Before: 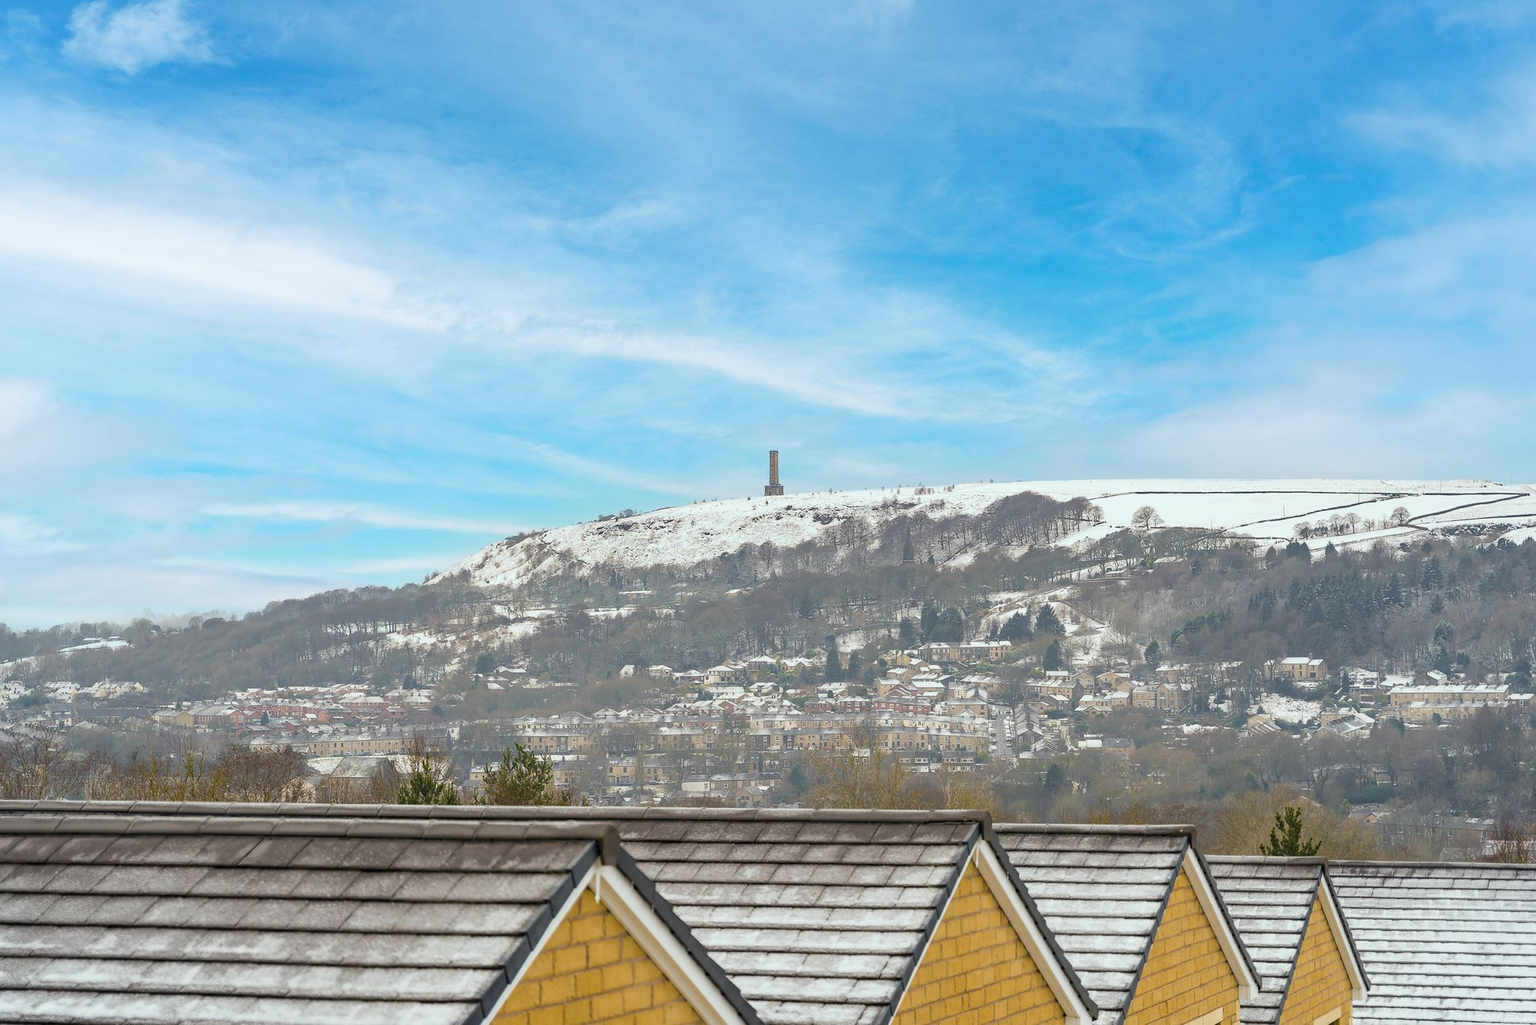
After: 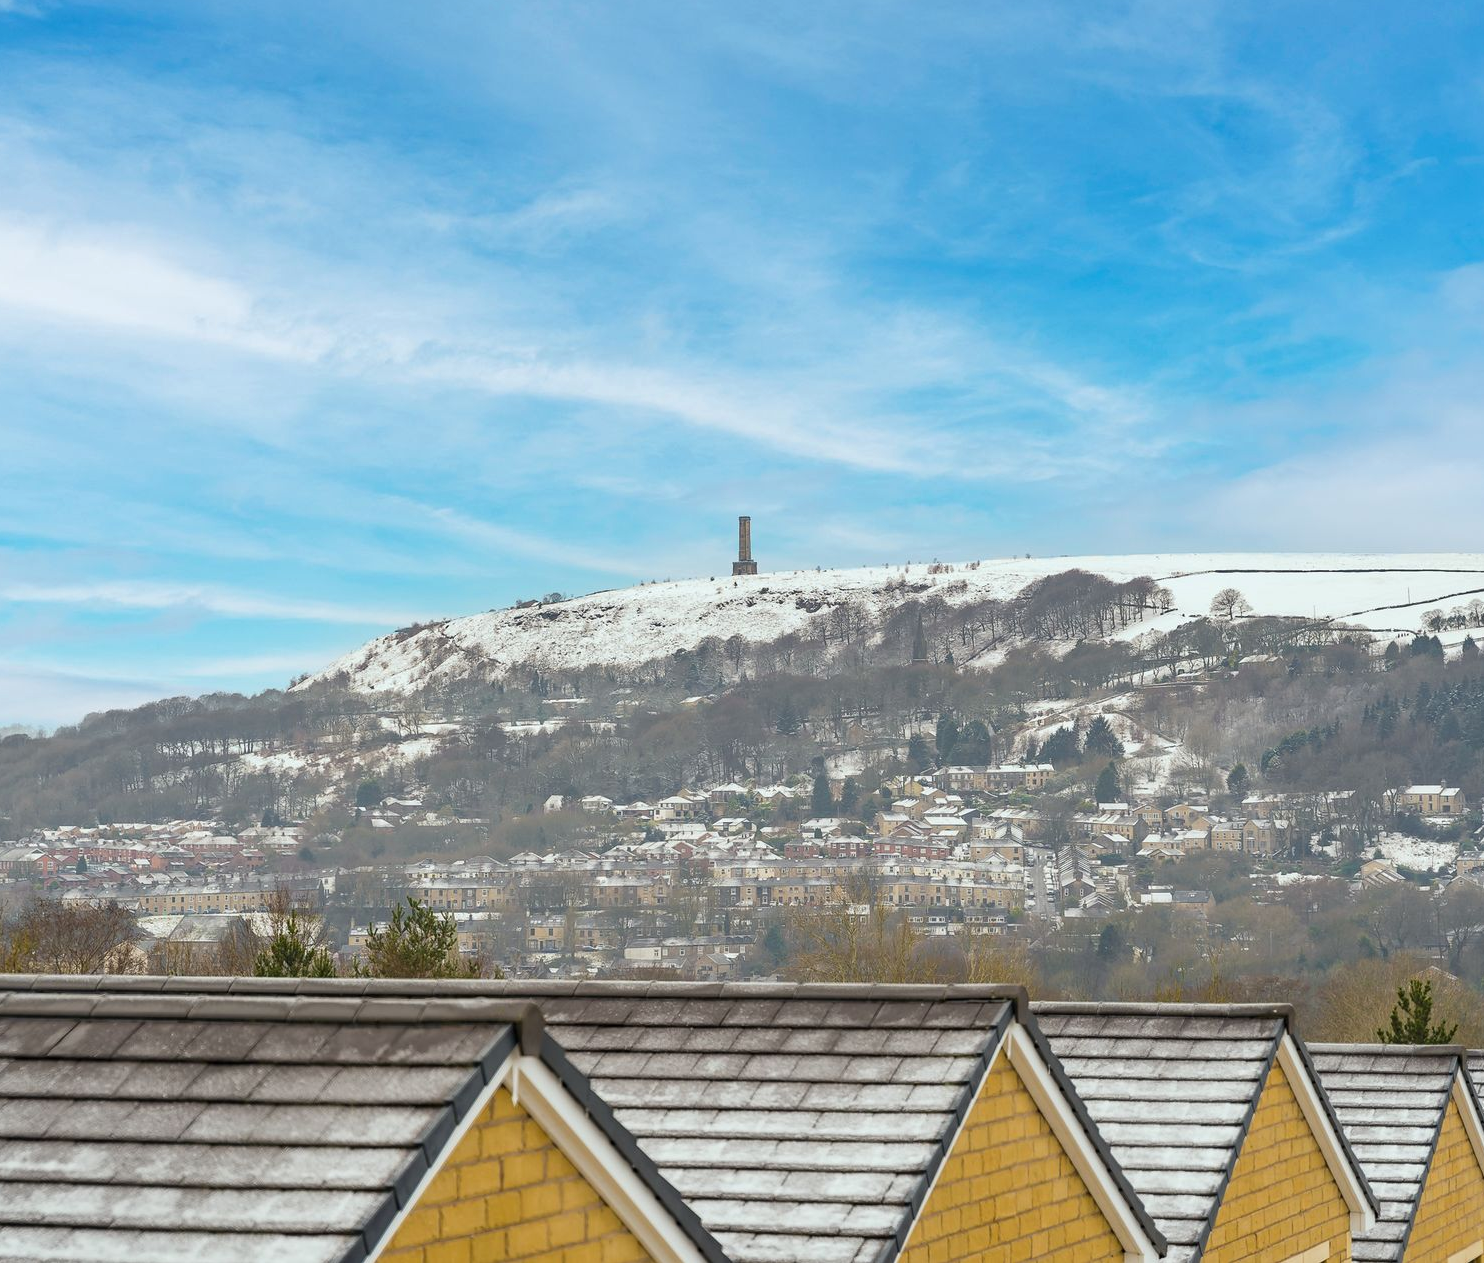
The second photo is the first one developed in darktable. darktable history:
crop and rotate: left 13.15%, top 5.251%, right 12.609%
shadows and highlights: shadows 37.27, highlights -28.18, soften with gaussian
